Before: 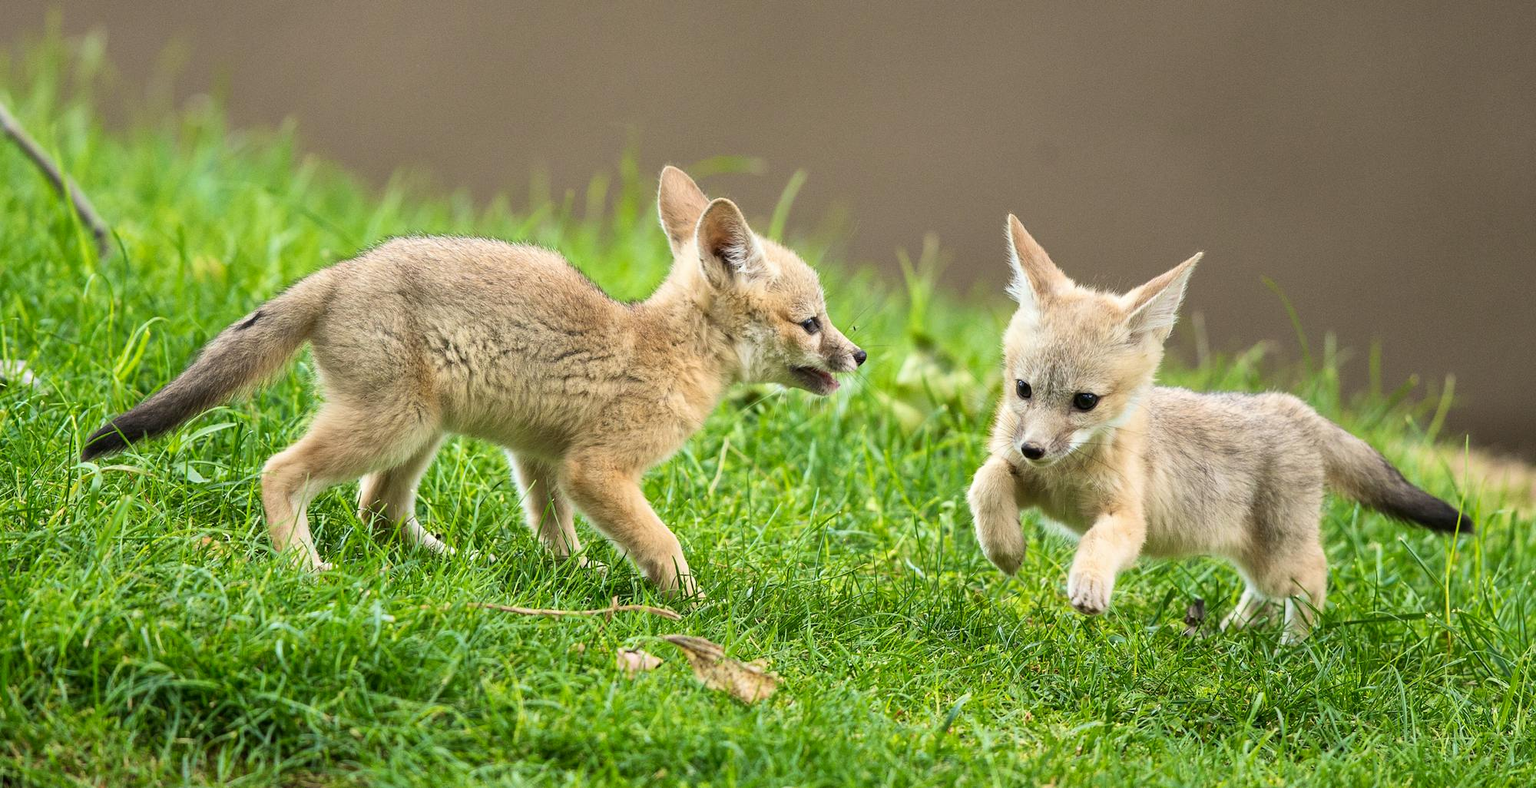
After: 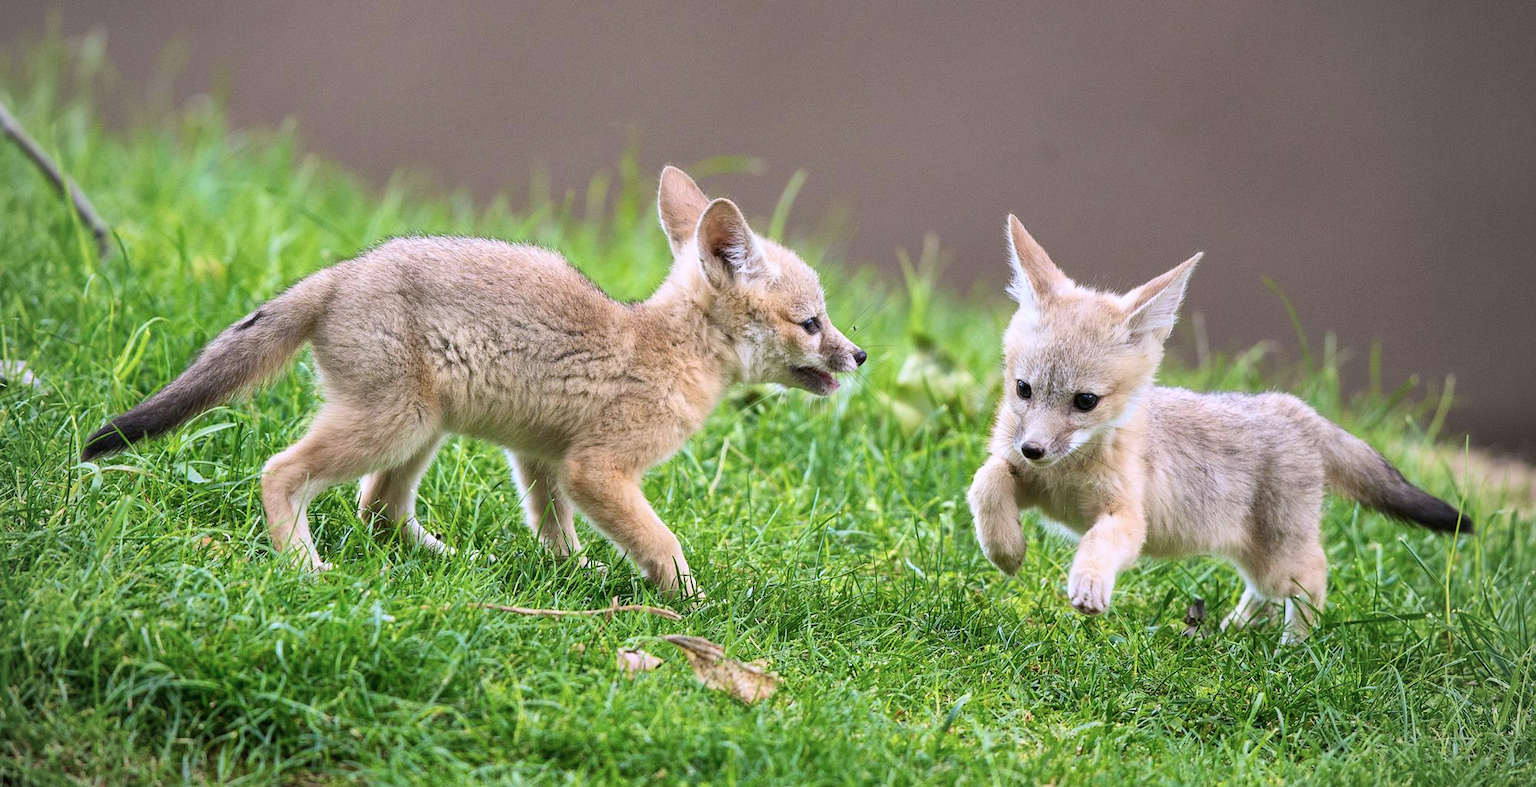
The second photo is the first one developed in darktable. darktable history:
vignetting: fall-off radius 60.81%
color calibration: illuminant custom, x 0.367, y 0.392, temperature 4437.25 K
